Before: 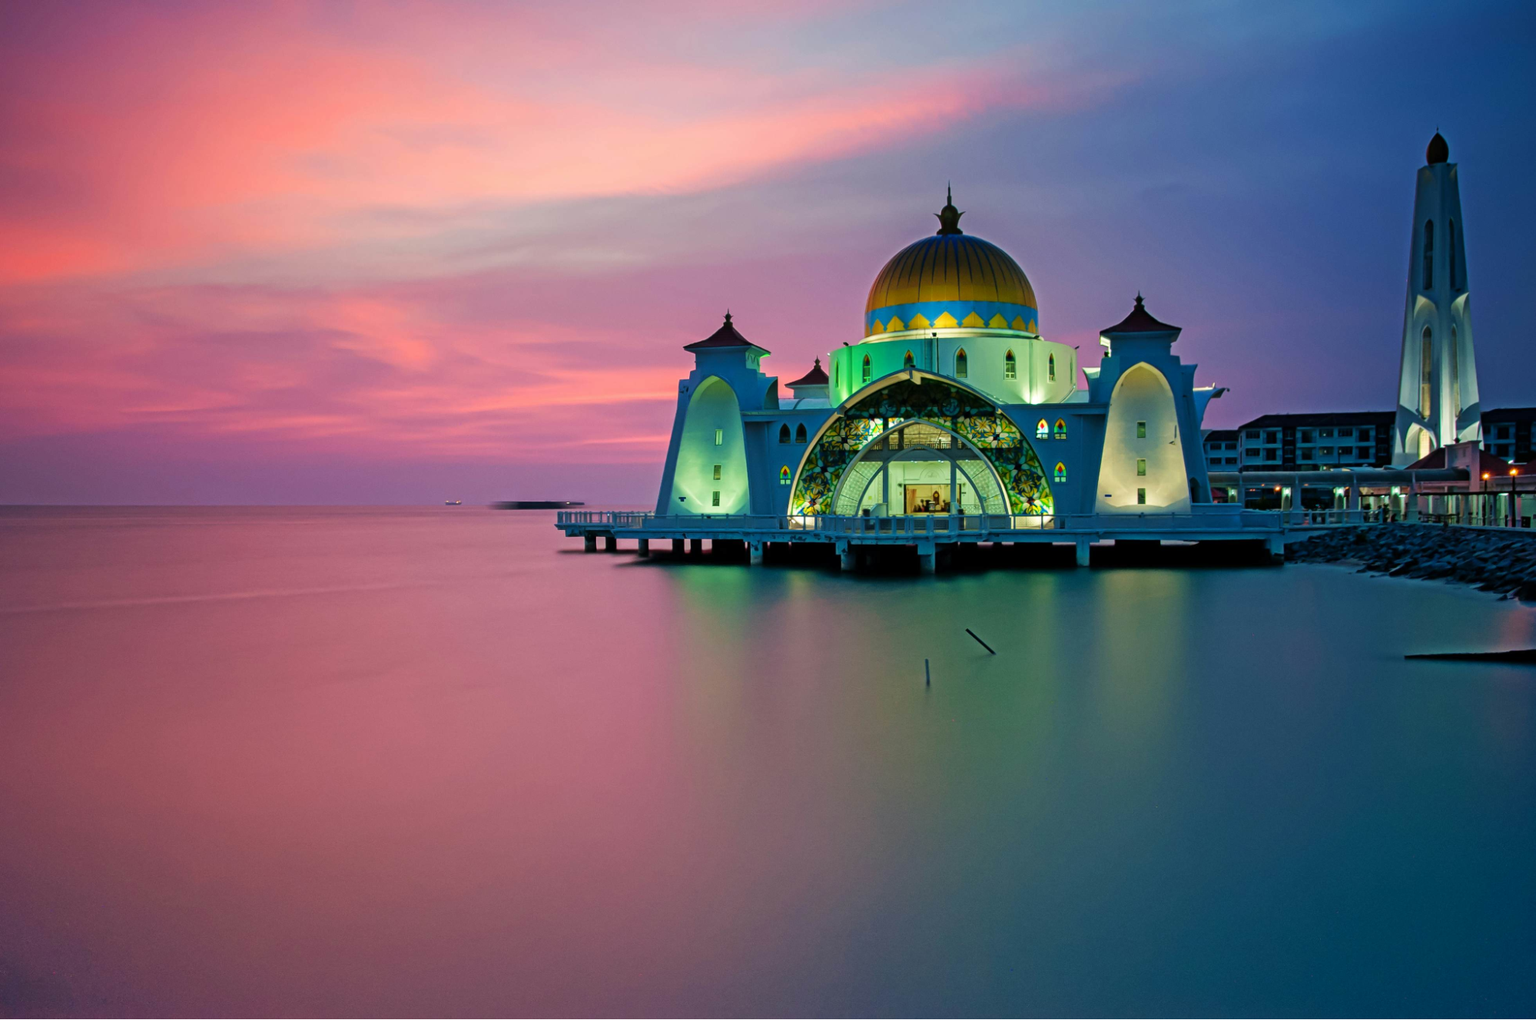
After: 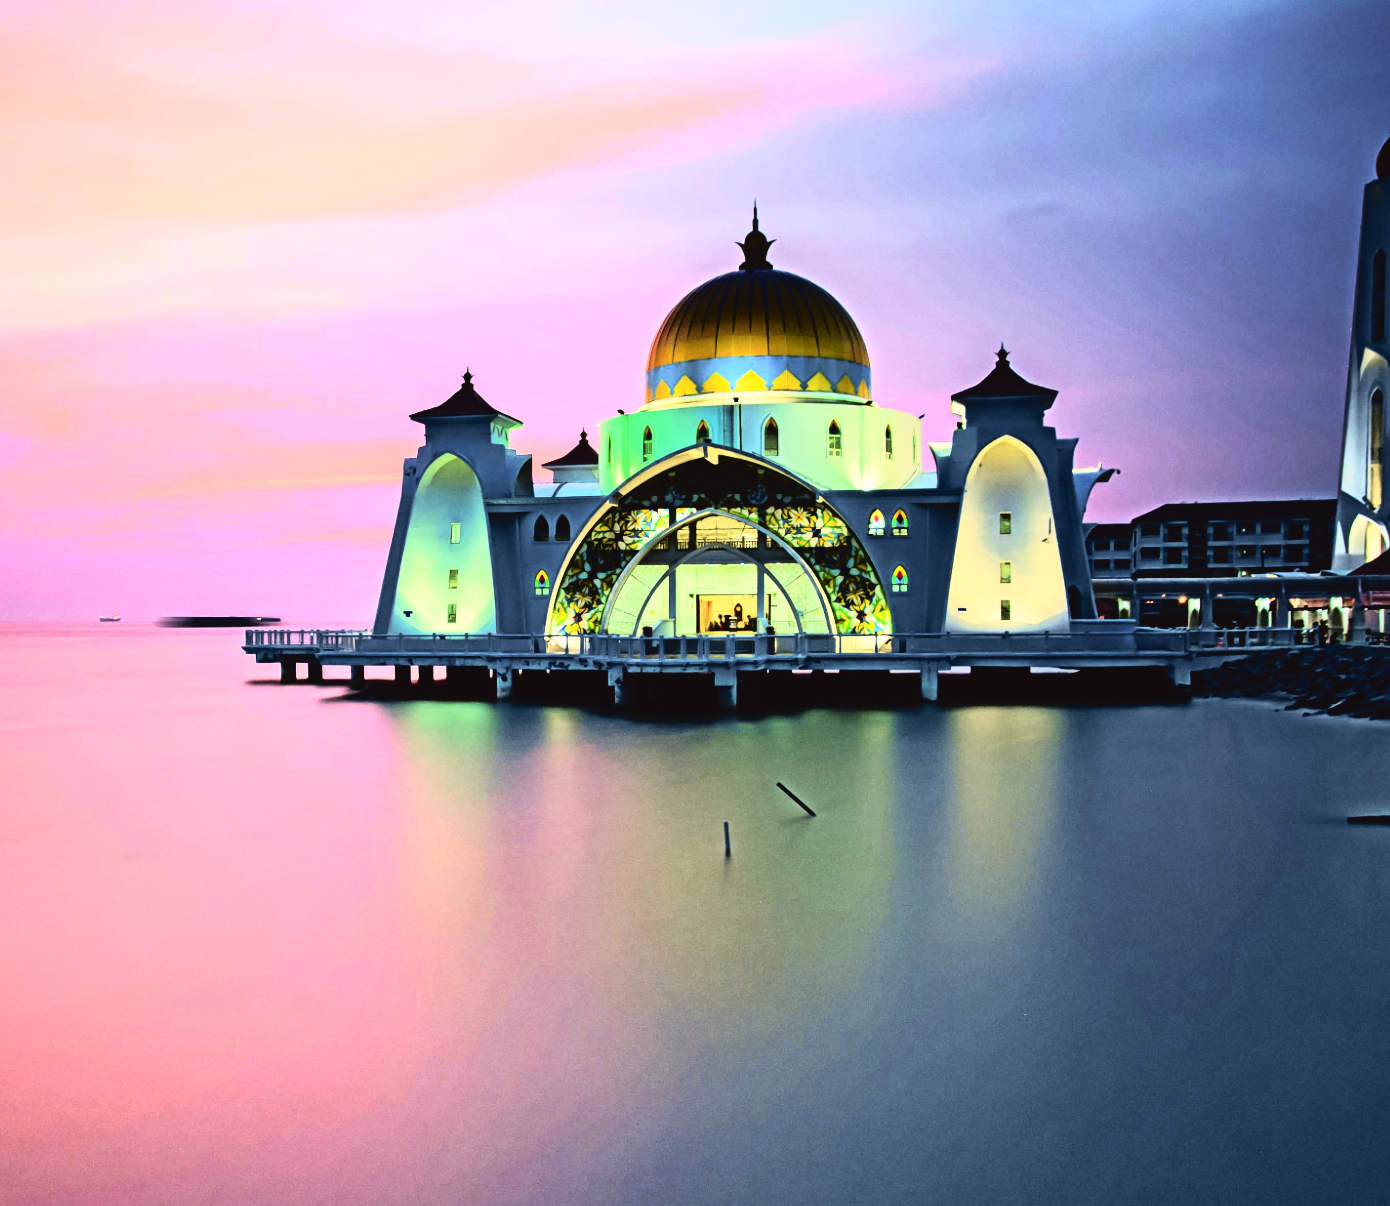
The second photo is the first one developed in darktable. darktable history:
rgb curve: curves: ch0 [(0, 0) (0.21, 0.15) (0.24, 0.21) (0.5, 0.75) (0.75, 0.96) (0.89, 0.99) (1, 1)]; ch1 [(0, 0.02) (0.21, 0.13) (0.25, 0.2) (0.5, 0.67) (0.75, 0.9) (0.89, 0.97) (1, 1)]; ch2 [(0, 0.02) (0.21, 0.13) (0.25, 0.2) (0.5, 0.67) (0.75, 0.9) (0.89, 0.97) (1, 1)], compensate middle gray true
crop and rotate: left 24.034%, top 2.838%, right 6.406%, bottom 6.299%
tone curve: curves: ch0 [(0, 0.036) (0.119, 0.115) (0.461, 0.479) (0.715, 0.767) (0.817, 0.865) (1, 0.998)]; ch1 [(0, 0) (0.377, 0.416) (0.44, 0.478) (0.487, 0.498) (0.514, 0.525) (0.538, 0.552) (0.67, 0.688) (1, 1)]; ch2 [(0, 0) (0.38, 0.405) (0.463, 0.445) (0.492, 0.486) (0.524, 0.541) (0.578, 0.59) (0.653, 0.658) (1, 1)], color space Lab, independent channels, preserve colors none
